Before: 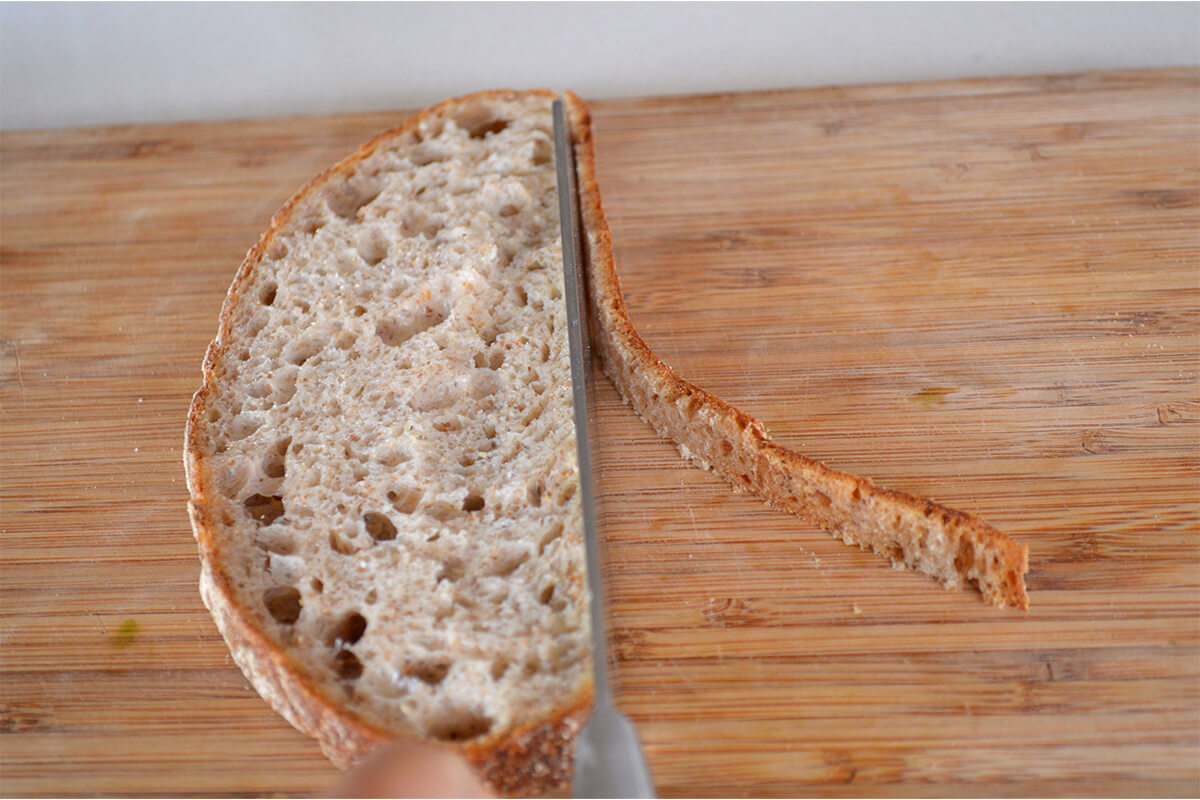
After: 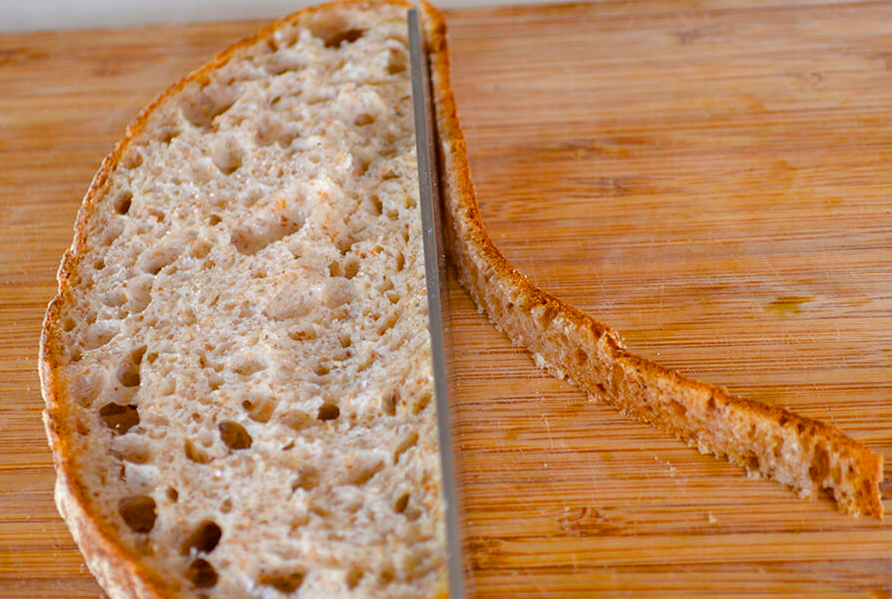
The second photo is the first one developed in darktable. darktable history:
color balance rgb: shadows lift › hue 87.76°, linear chroma grading › global chroma 14.944%, perceptual saturation grading › global saturation 35.175%, perceptual saturation grading › highlights -29.842%, perceptual saturation grading › shadows 35.396%
crop and rotate: left 12.131%, top 11.402%, right 13.501%, bottom 13.65%
